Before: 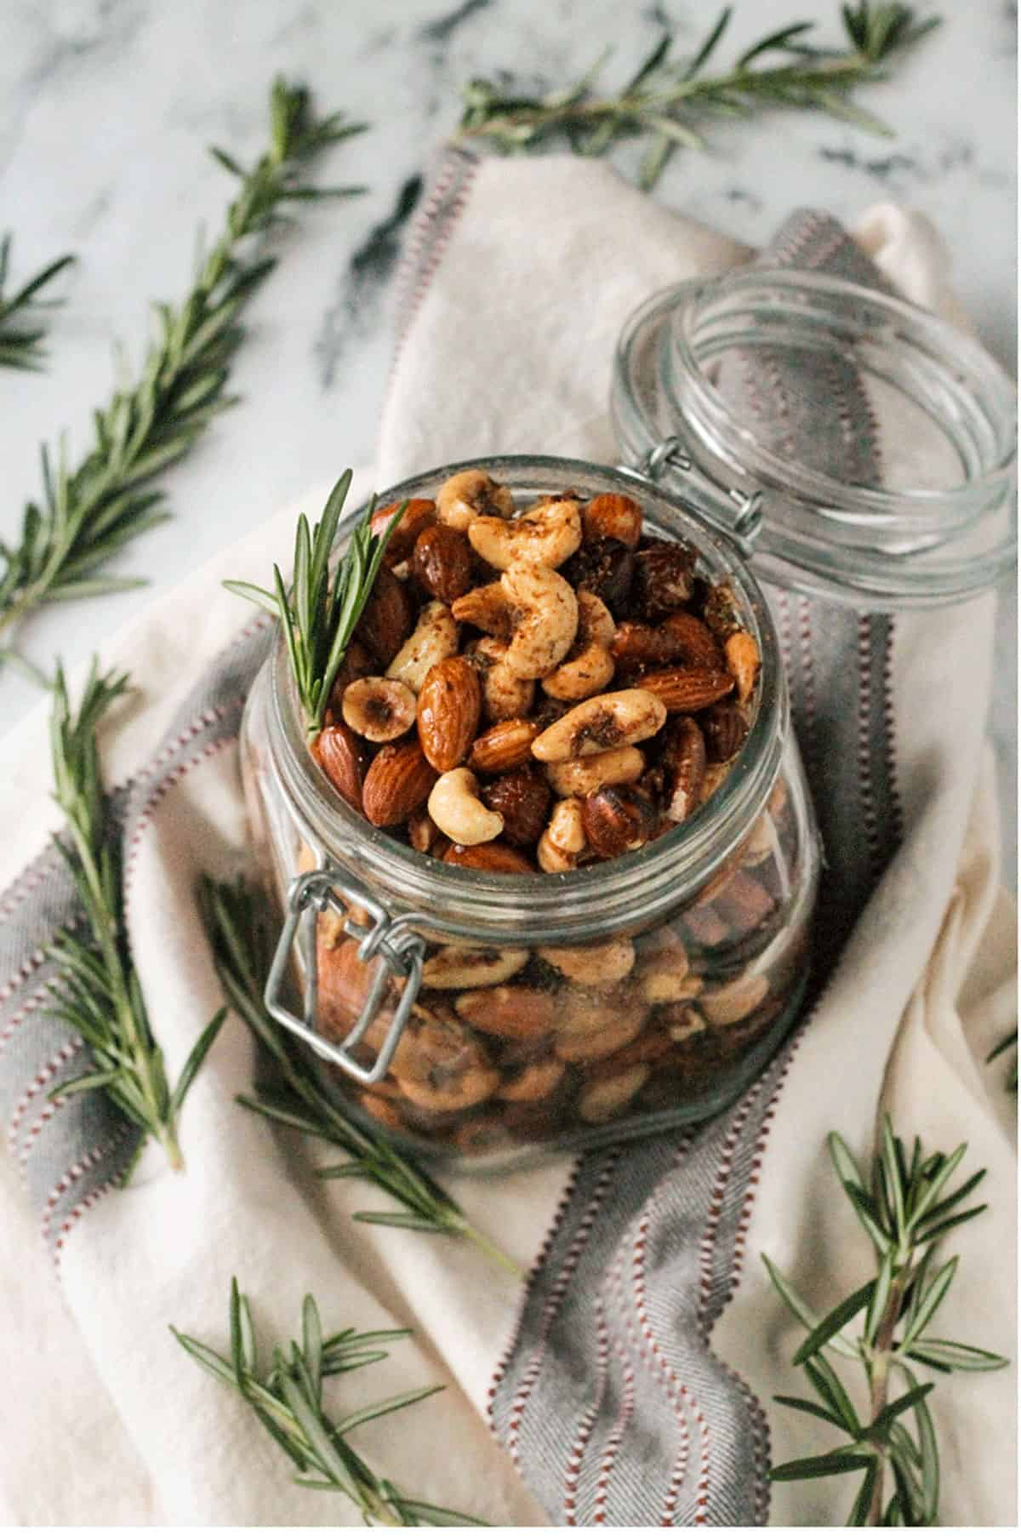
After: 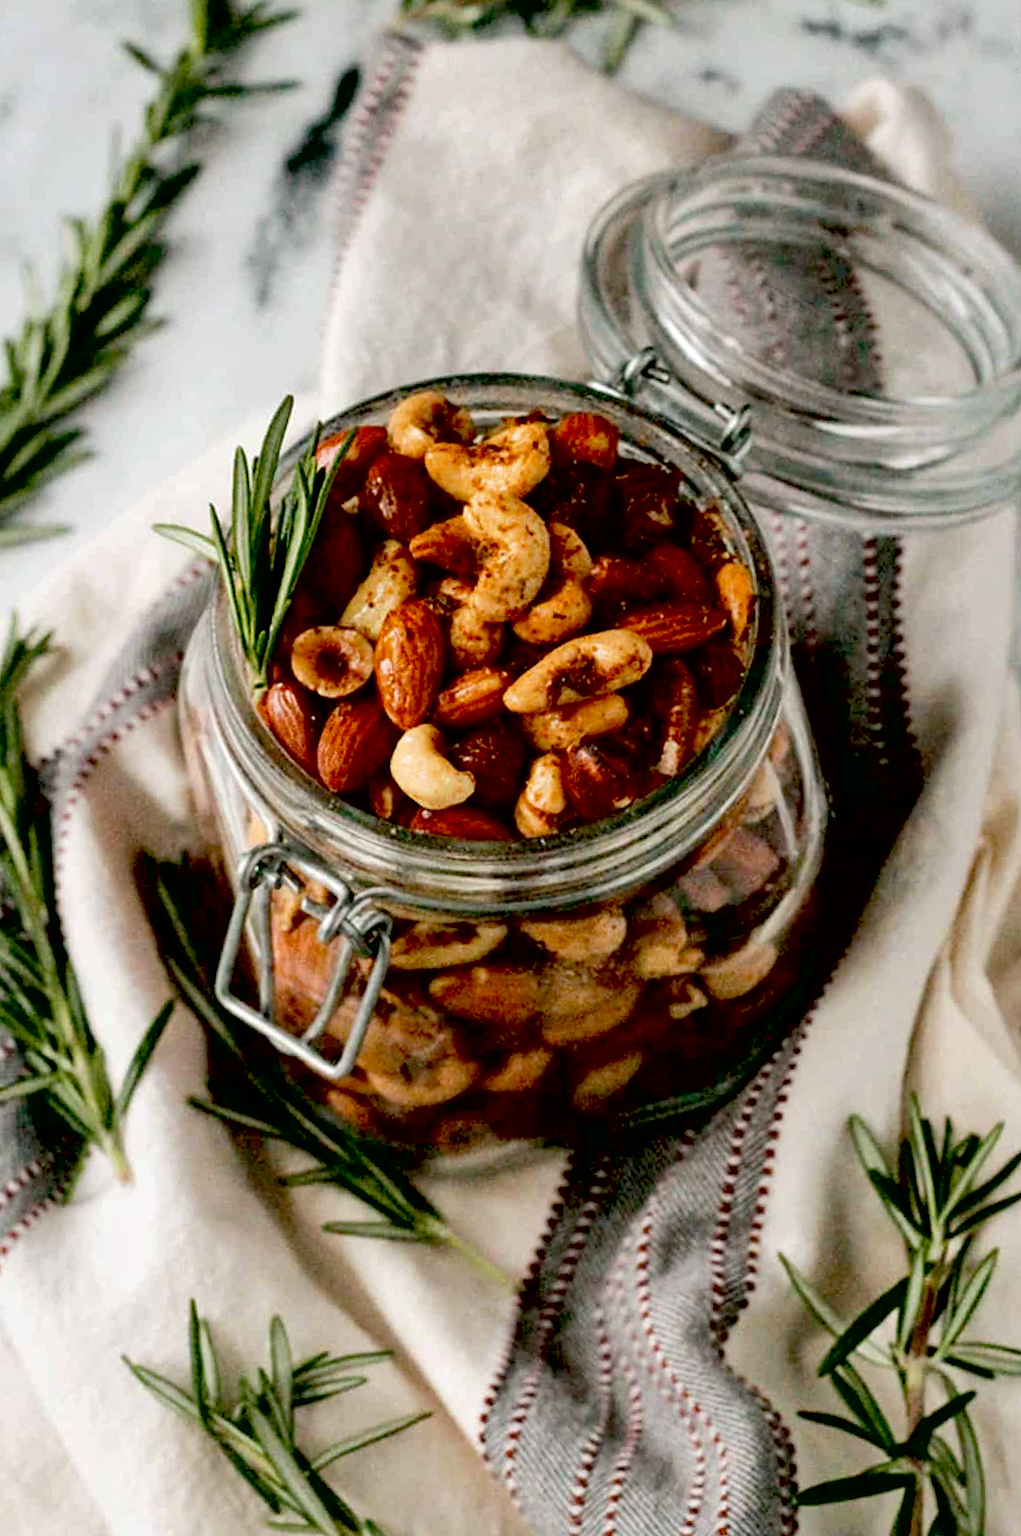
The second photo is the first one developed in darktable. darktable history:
exposure: black level correction 0.056, exposure -0.039 EV, compensate highlight preservation false
local contrast: mode bilateral grid, contrast 20, coarseness 50, detail 120%, midtone range 0.2
white balance: emerald 1
crop and rotate: angle 1.96°, left 5.673%, top 5.673%
